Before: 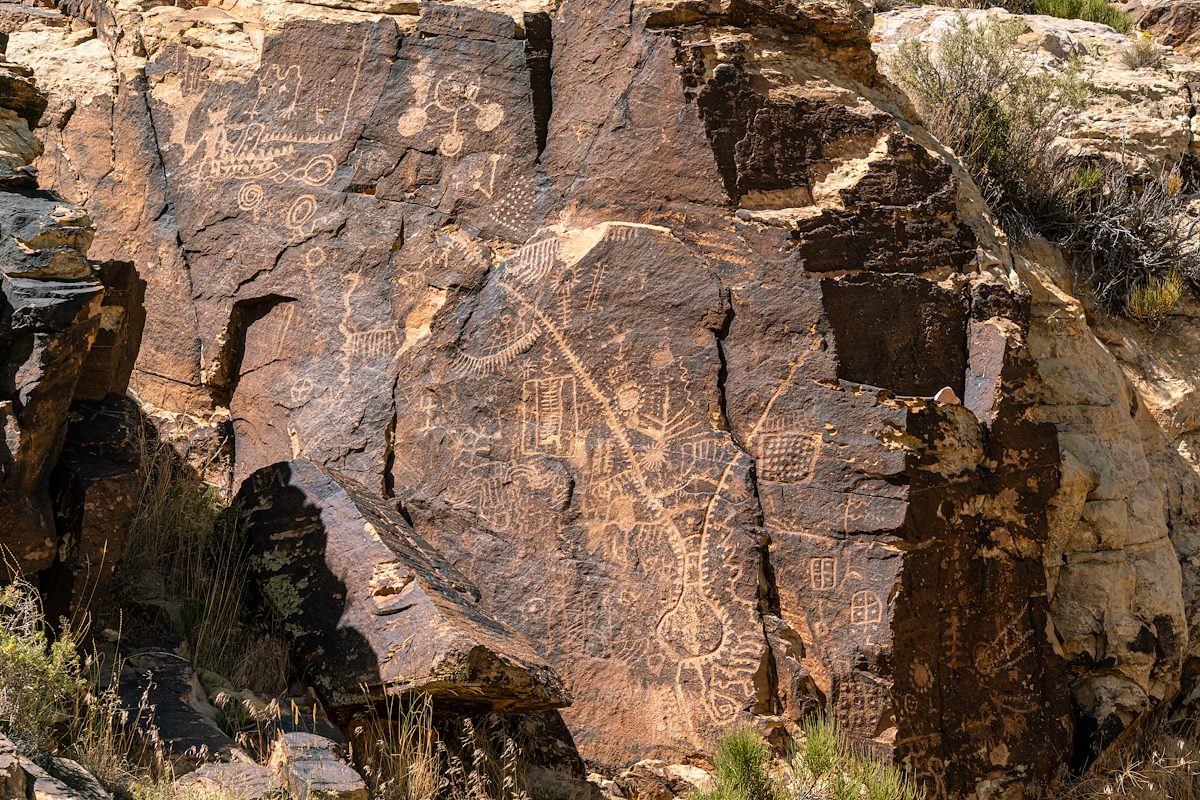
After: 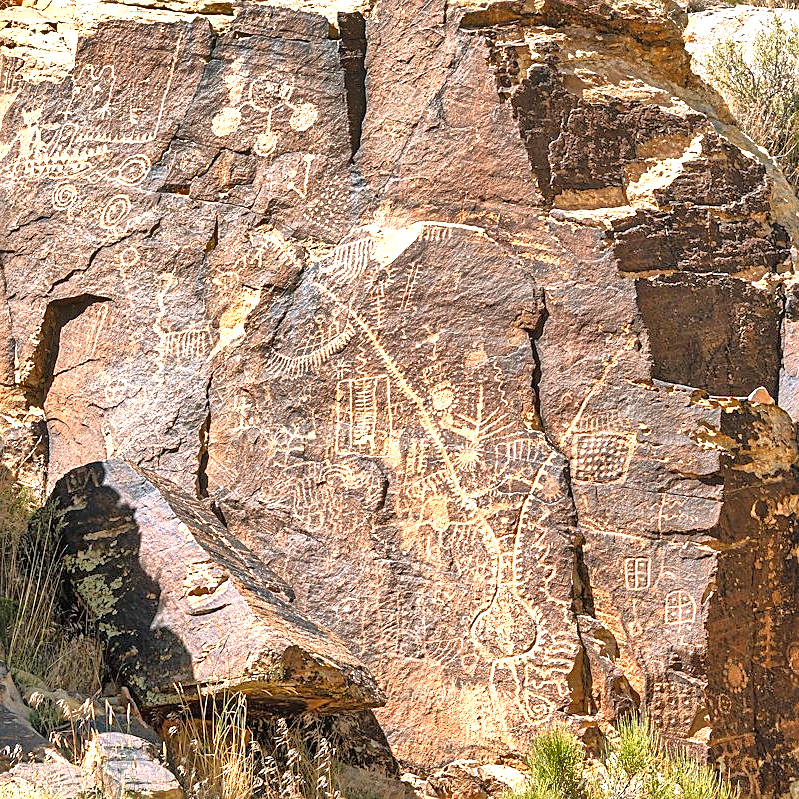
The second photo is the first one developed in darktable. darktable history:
sharpen: on, module defaults
shadows and highlights: shadows 33.71, highlights -45.75, compress 49.76%, soften with gaussian
crop and rotate: left 15.557%, right 17.778%
exposure: black level correction -0.002, exposure 1.109 EV, compensate highlight preservation false
tone equalizer: -7 EV 0.145 EV, -6 EV 0.633 EV, -5 EV 1.15 EV, -4 EV 1.29 EV, -3 EV 1.13 EV, -2 EV 0.6 EV, -1 EV 0.155 EV
